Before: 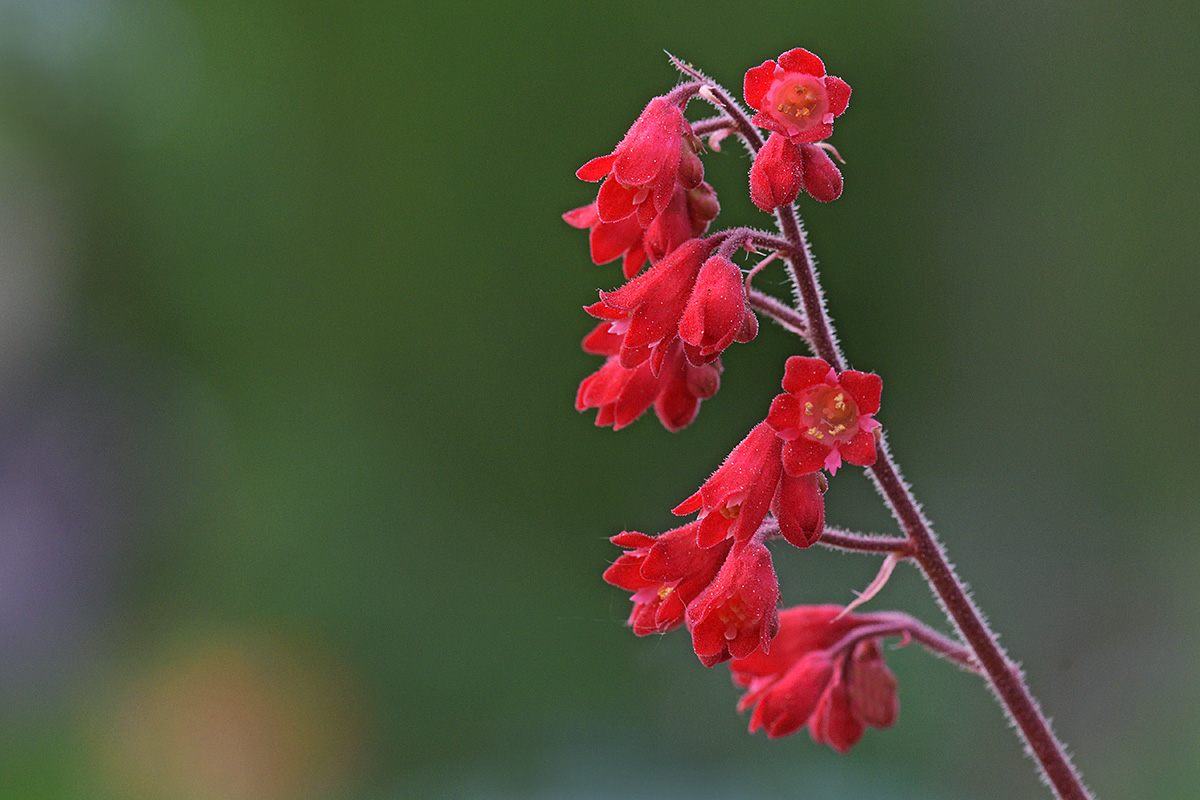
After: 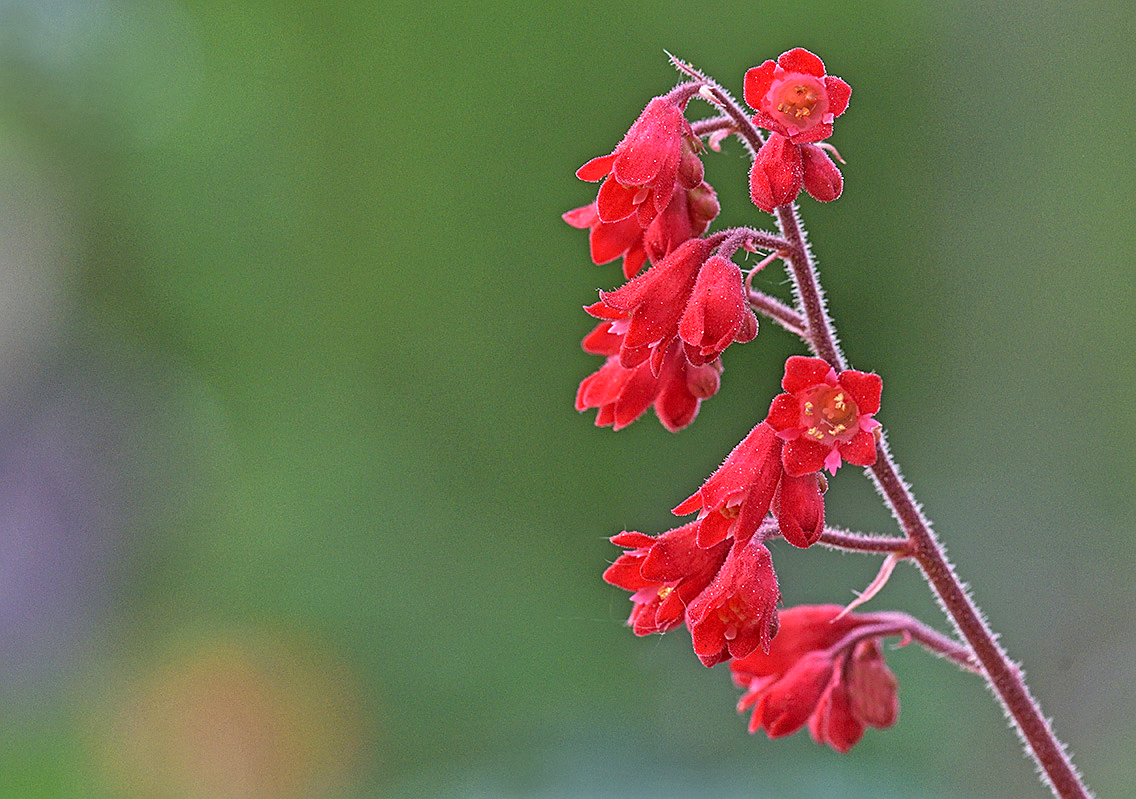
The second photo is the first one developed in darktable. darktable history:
tone equalizer: -7 EV 0.144 EV, -6 EV 0.595 EV, -5 EV 1.17 EV, -4 EV 1.36 EV, -3 EV 1.15 EV, -2 EV 0.6 EV, -1 EV 0.157 EV
sharpen: on, module defaults
crop and rotate: right 5.325%
local contrast: on, module defaults
